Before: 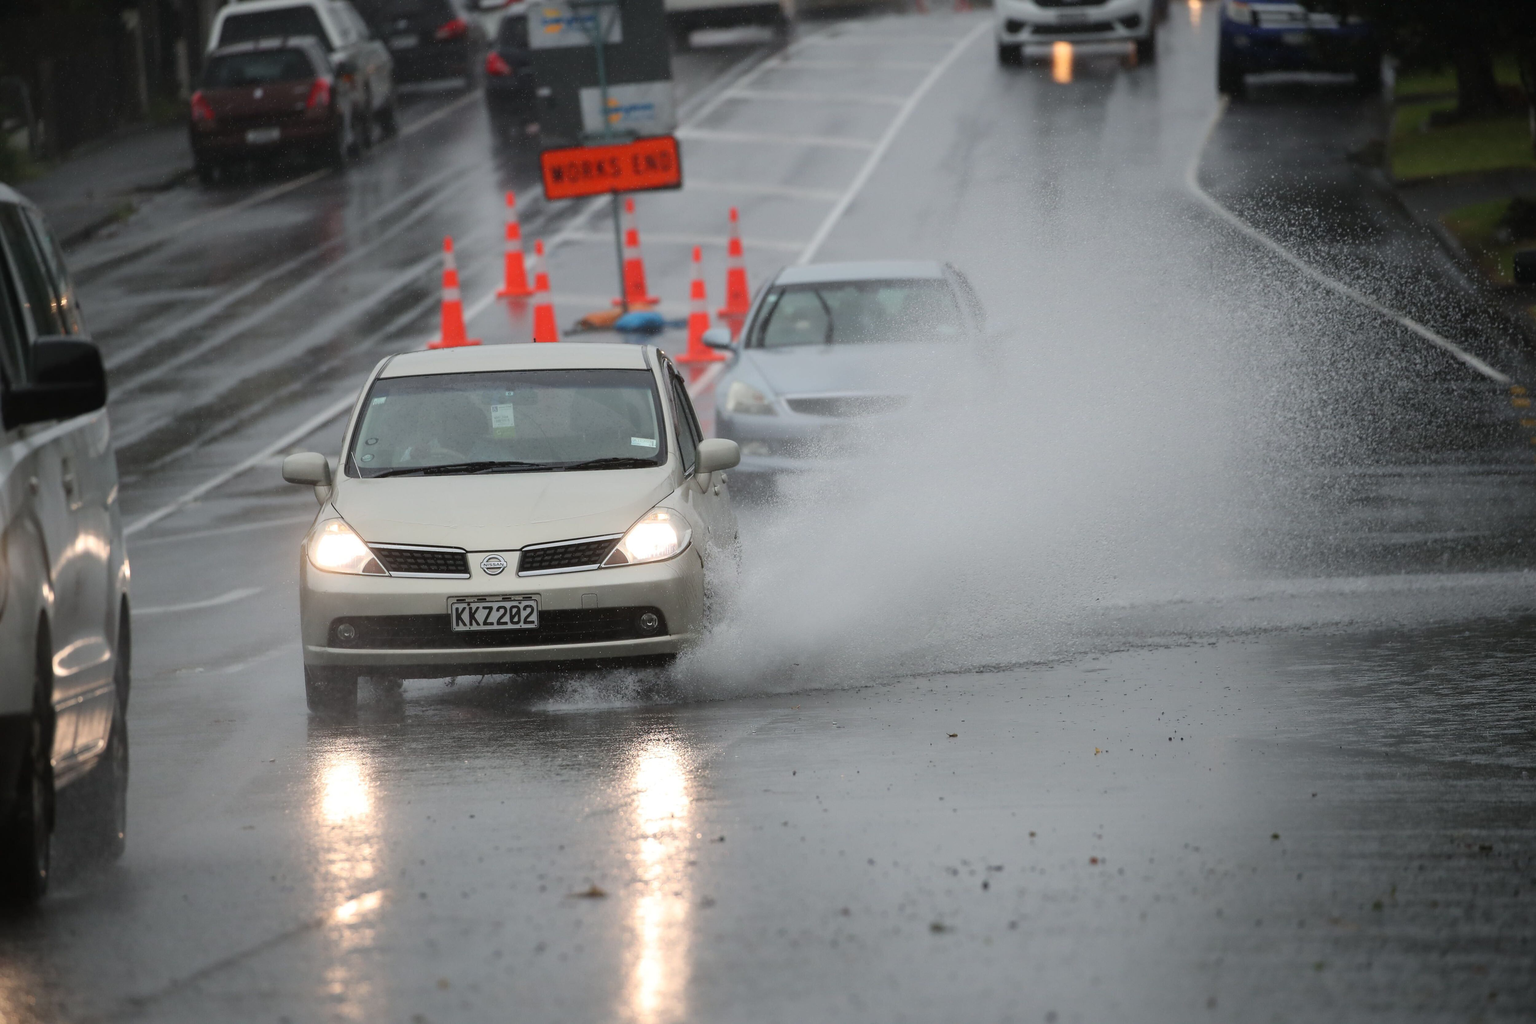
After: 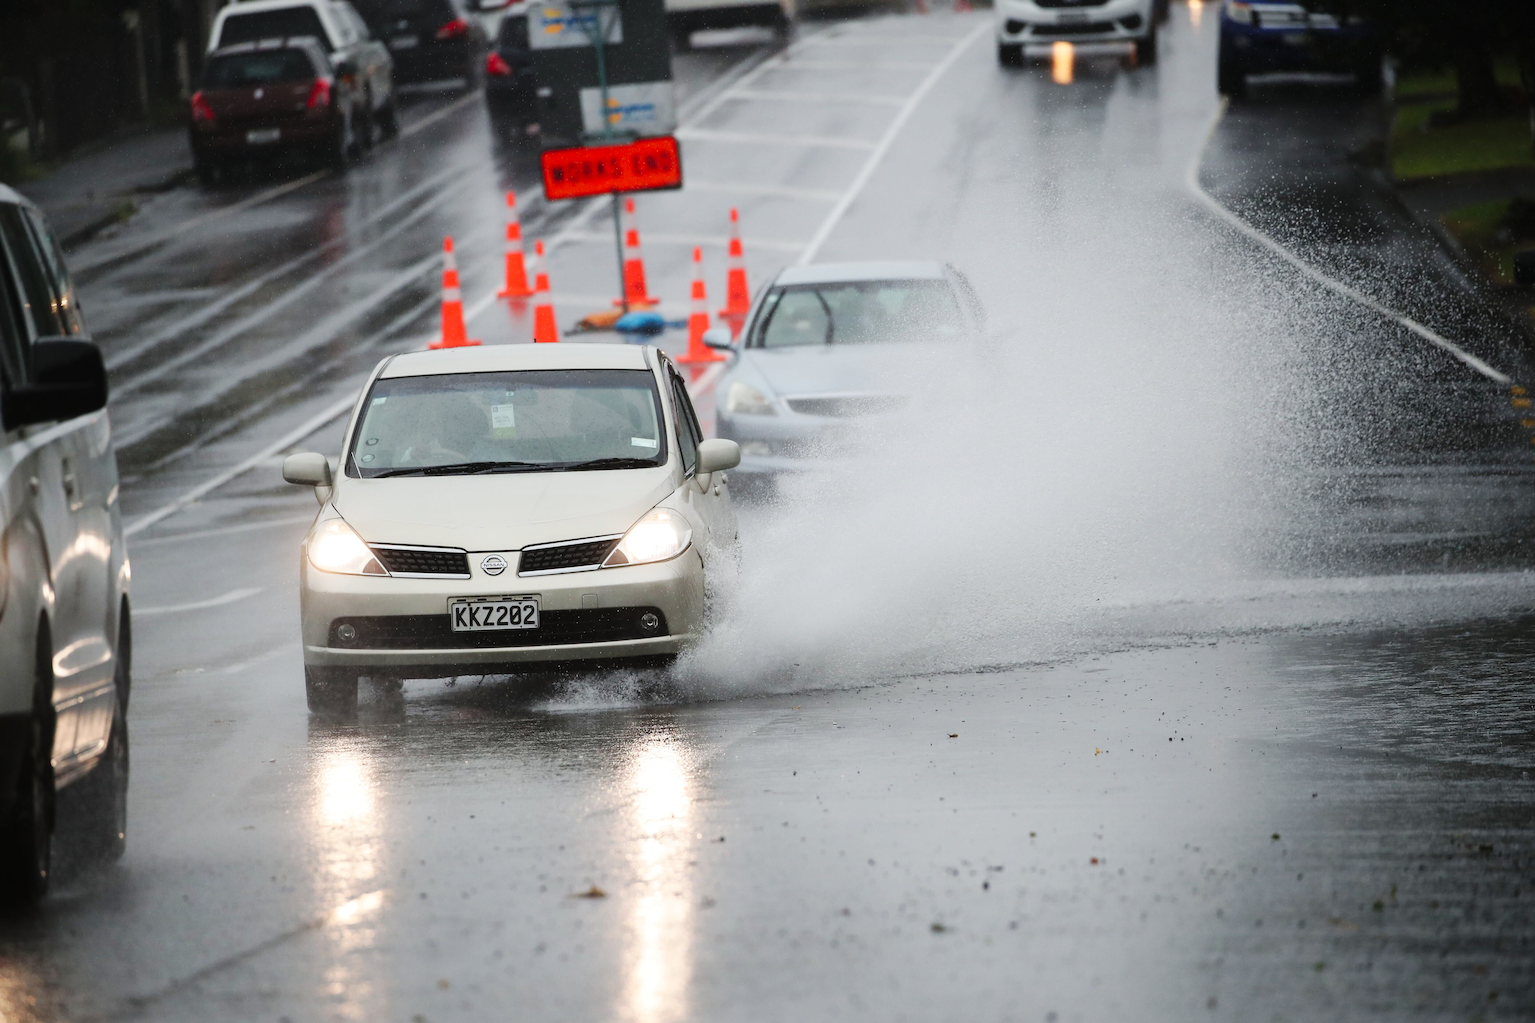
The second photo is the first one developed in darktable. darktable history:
tone equalizer: on, module defaults
base curve: curves: ch0 [(0, 0) (0.032, 0.025) (0.121, 0.166) (0.206, 0.329) (0.605, 0.79) (1, 1)], preserve colors none
